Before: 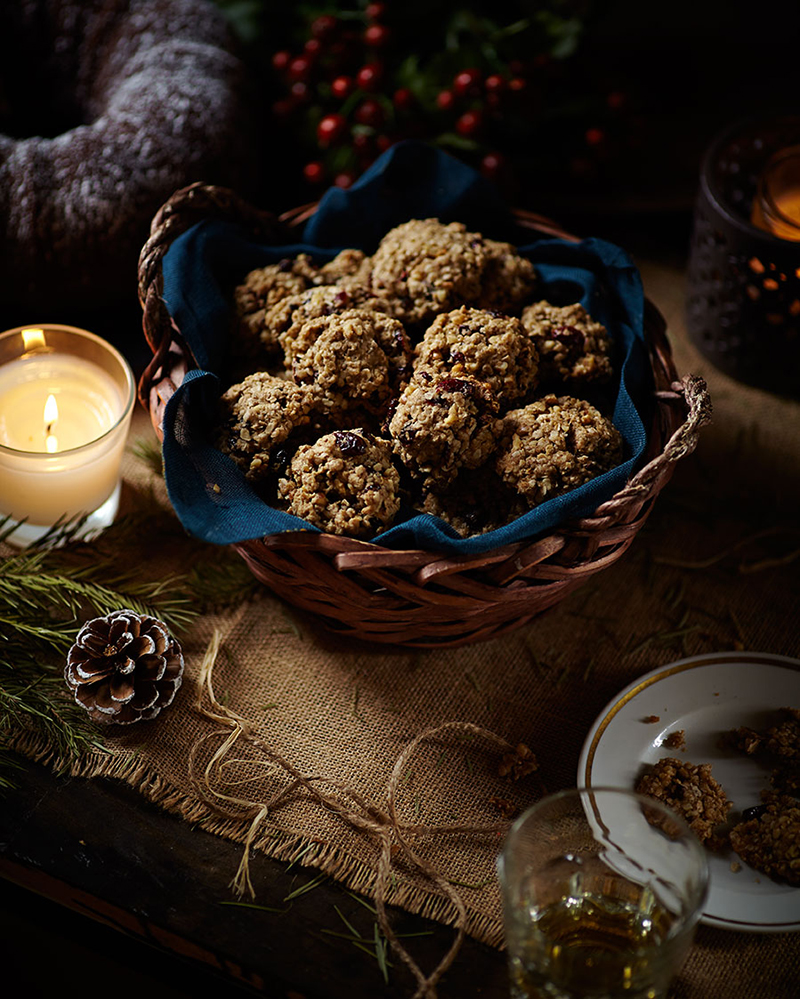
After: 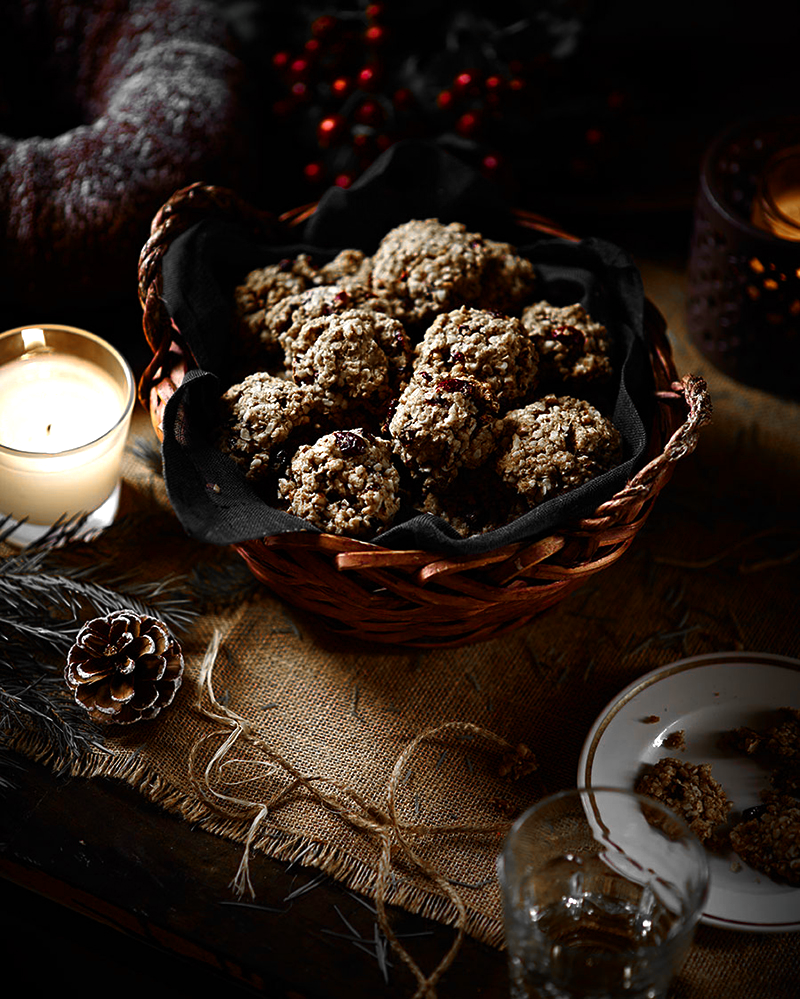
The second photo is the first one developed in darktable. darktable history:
color balance rgb: linear chroma grading › global chroma 9%, perceptual saturation grading › global saturation 36%, perceptual saturation grading › shadows 35%, perceptual brilliance grading › global brilliance 15%, perceptual brilliance grading › shadows -35%, global vibrance 15%
color zones: curves: ch0 [(0, 0.65) (0.096, 0.644) (0.221, 0.539) (0.429, 0.5) (0.571, 0.5) (0.714, 0.5) (0.857, 0.5) (1, 0.65)]; ch1 [(0, 0.5) (0.143, 0.5) (0.257, -0.002) (0.429, 0.04) (0.571, -0.001) (0.714, -0.015) (0.857, 0.024) (1, 0.5)]
